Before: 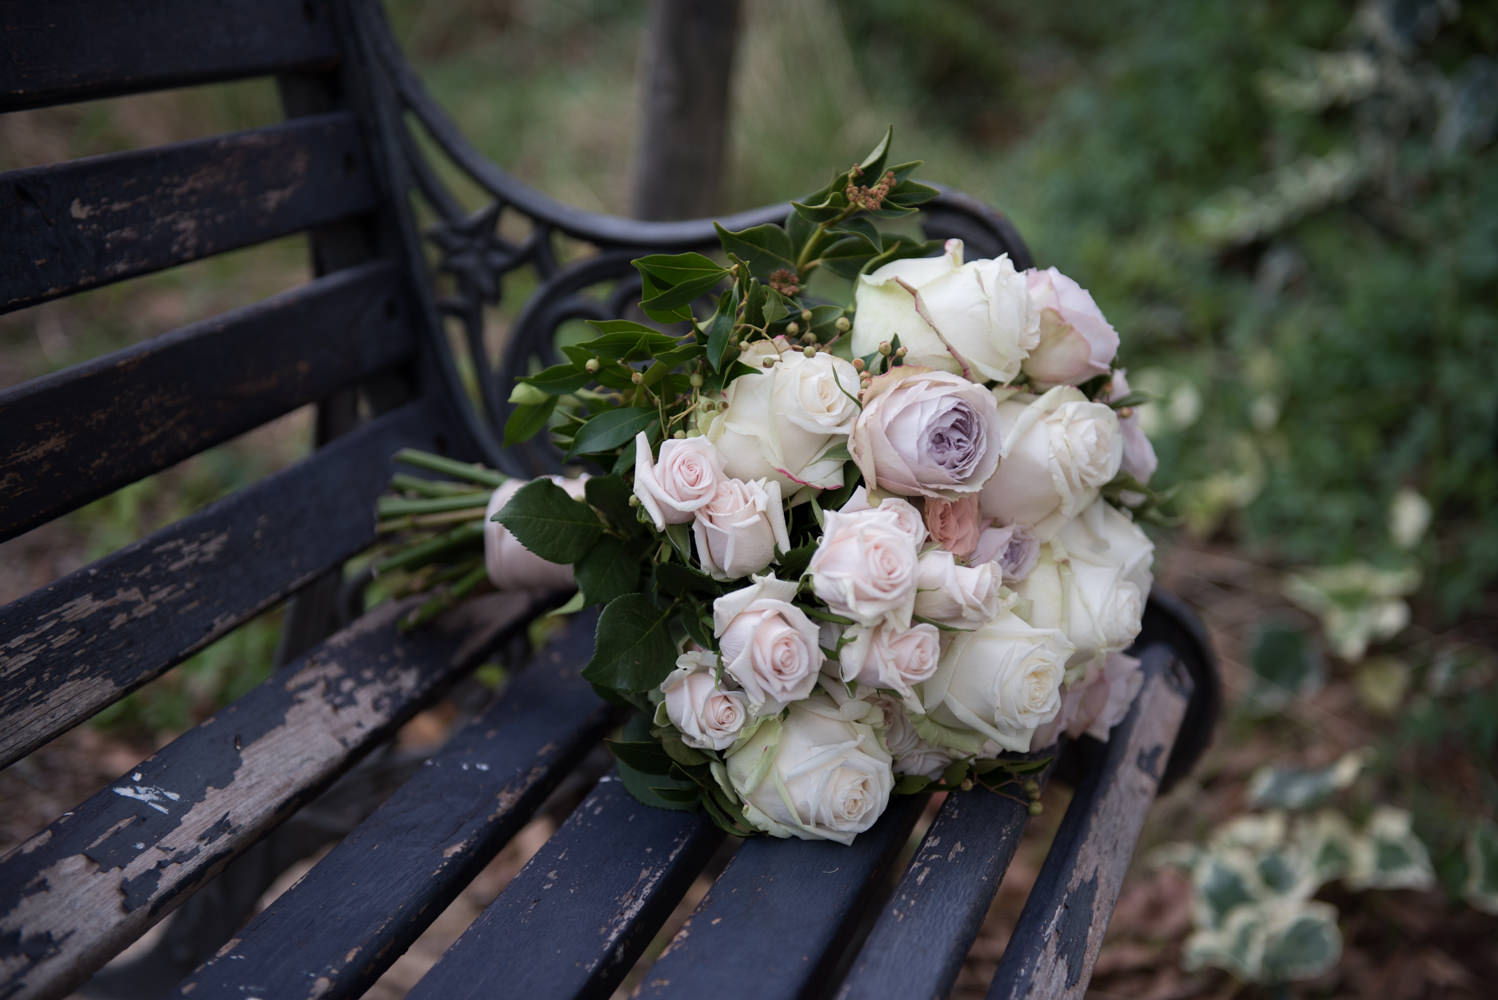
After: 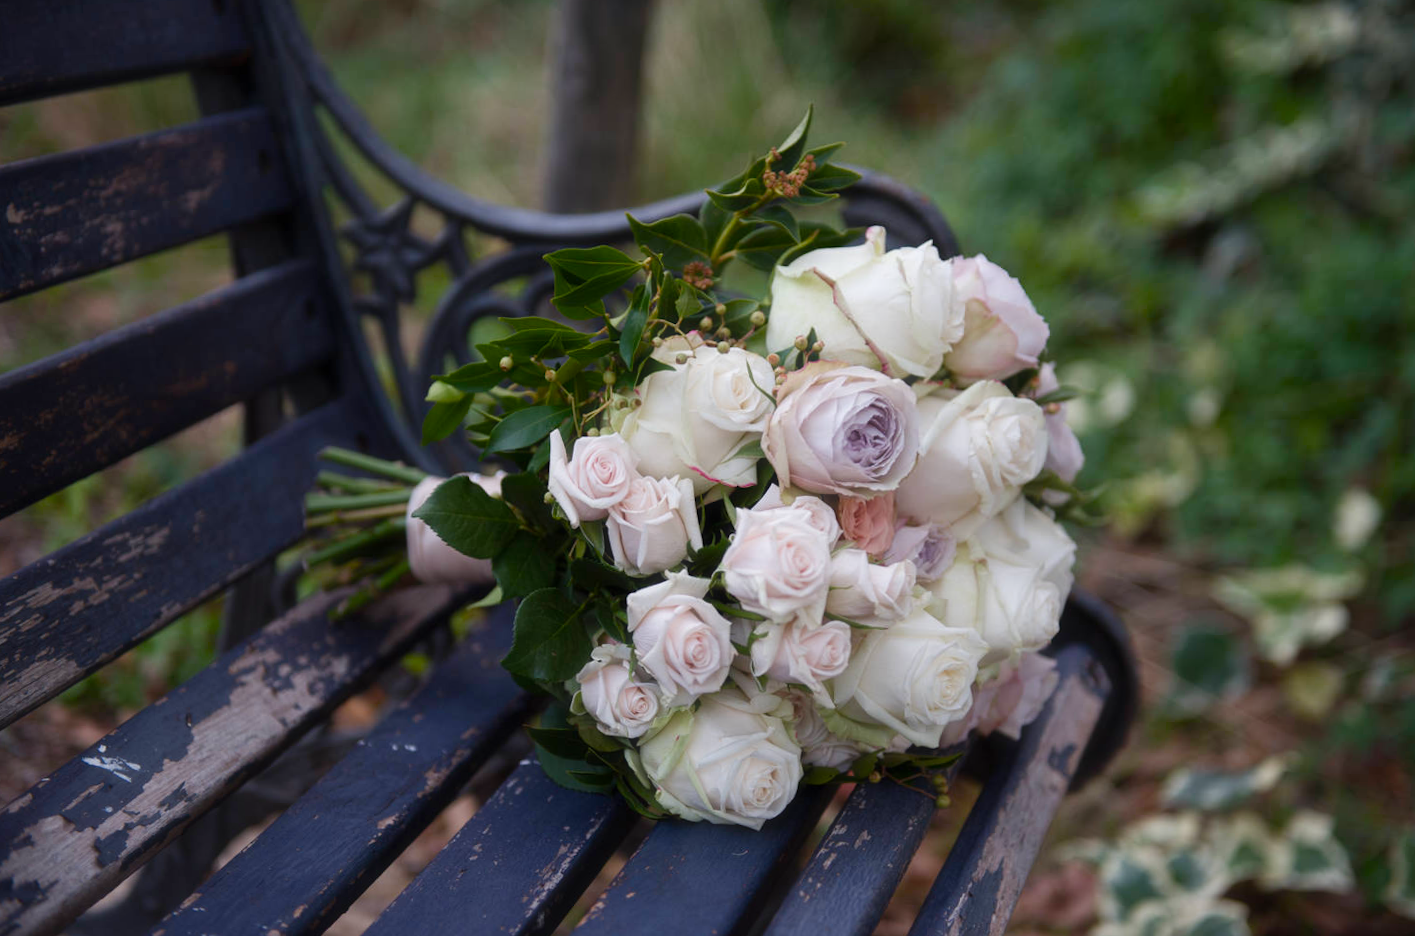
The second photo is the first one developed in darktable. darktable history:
color balance rgb: perceptual saturation grading › global saturation 20%, perceptual saturation grading › highlights -25%, perceptual saturation grading › shadows 50%
rotate and perspective: rotation 0.062°, lens shift (vertical) 0.115, lens shift (horizontal) -0.133, crop left 0.047, crop right 0.94, crop top 0.061, crop bottom 0.94
haze removal: strength -0.1, adaptive false
